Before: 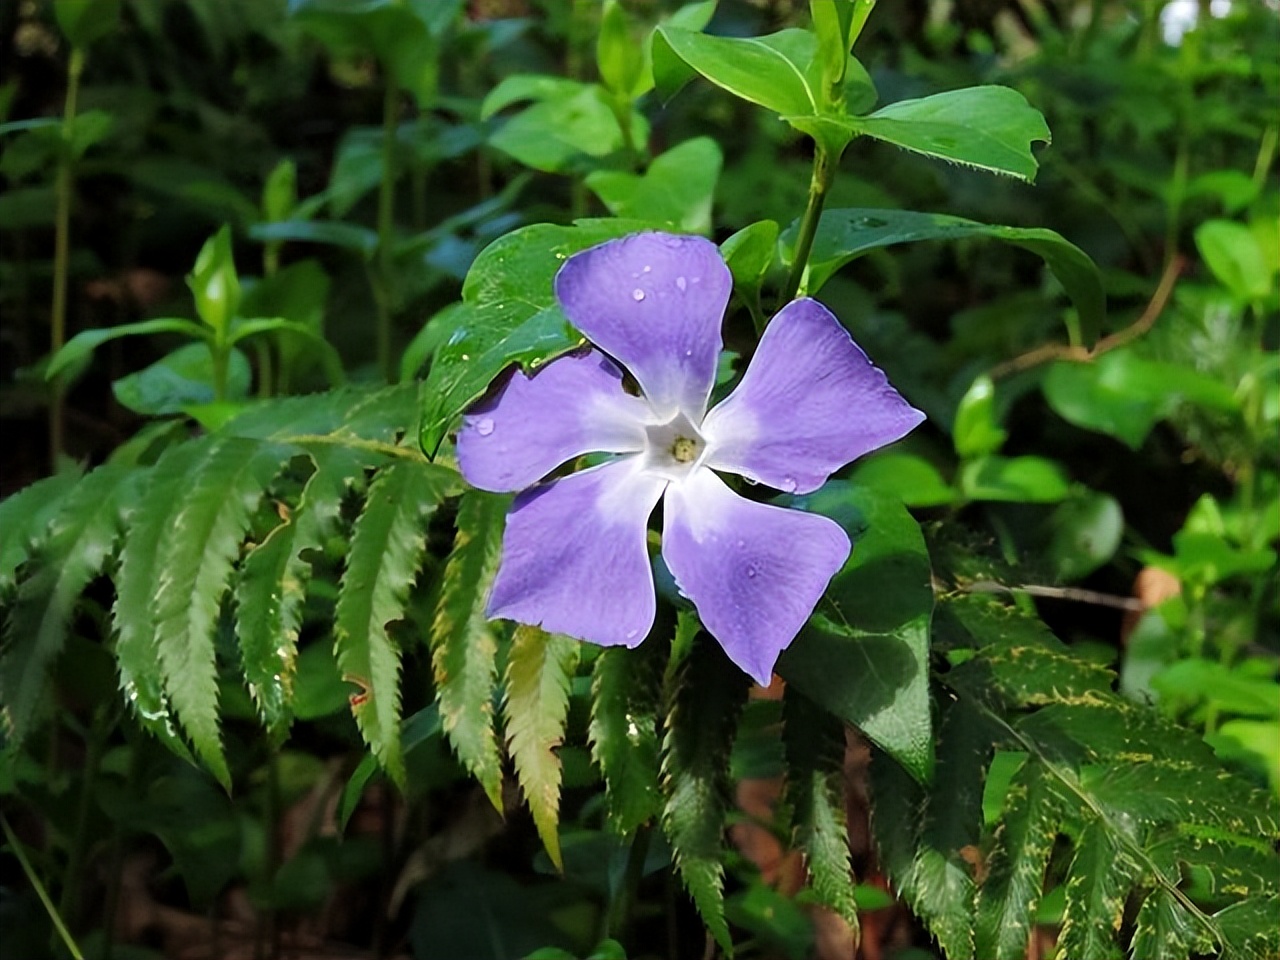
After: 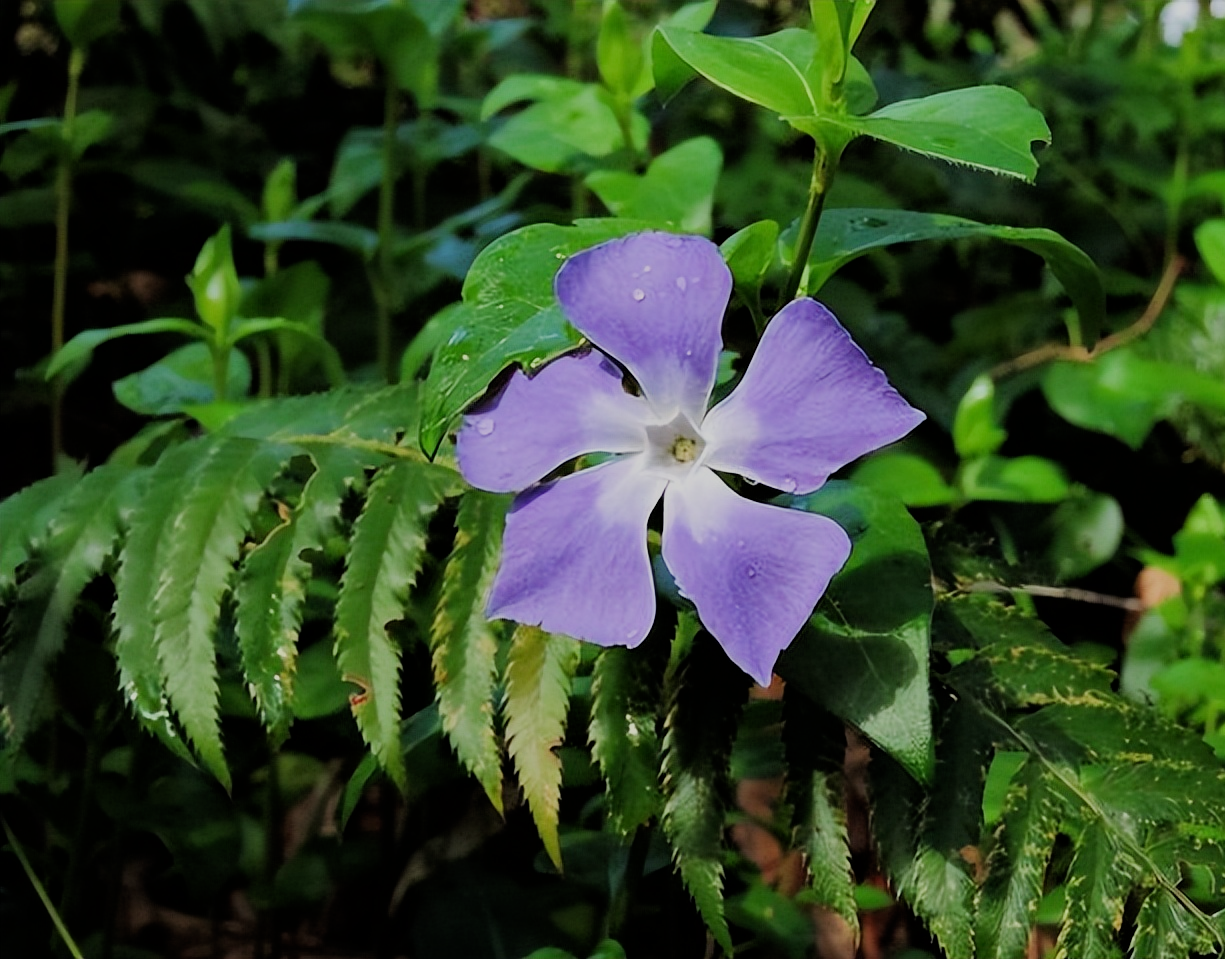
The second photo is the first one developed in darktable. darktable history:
filmic rgb: black relative exposure -7.17 EV, white relative exposure 5.36 EV, hardness 3.02
crop: right 4.283%, bottom 0.039%
